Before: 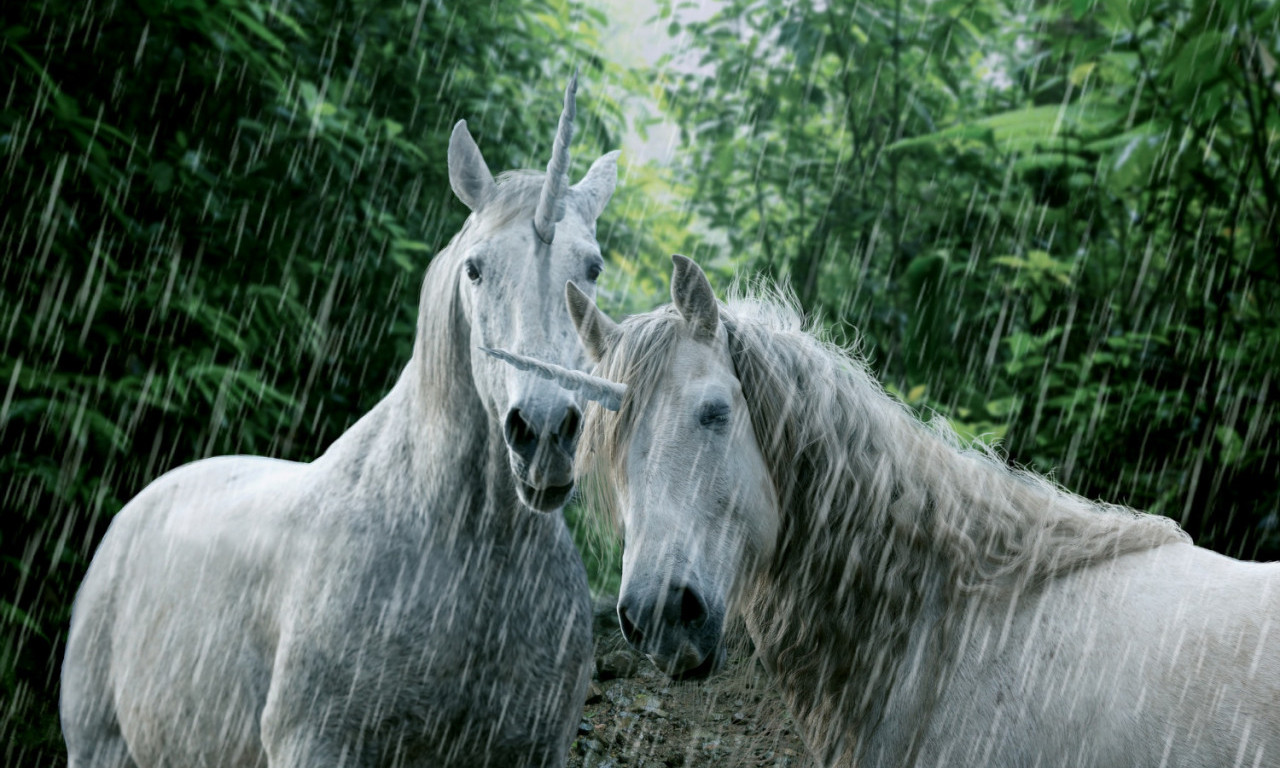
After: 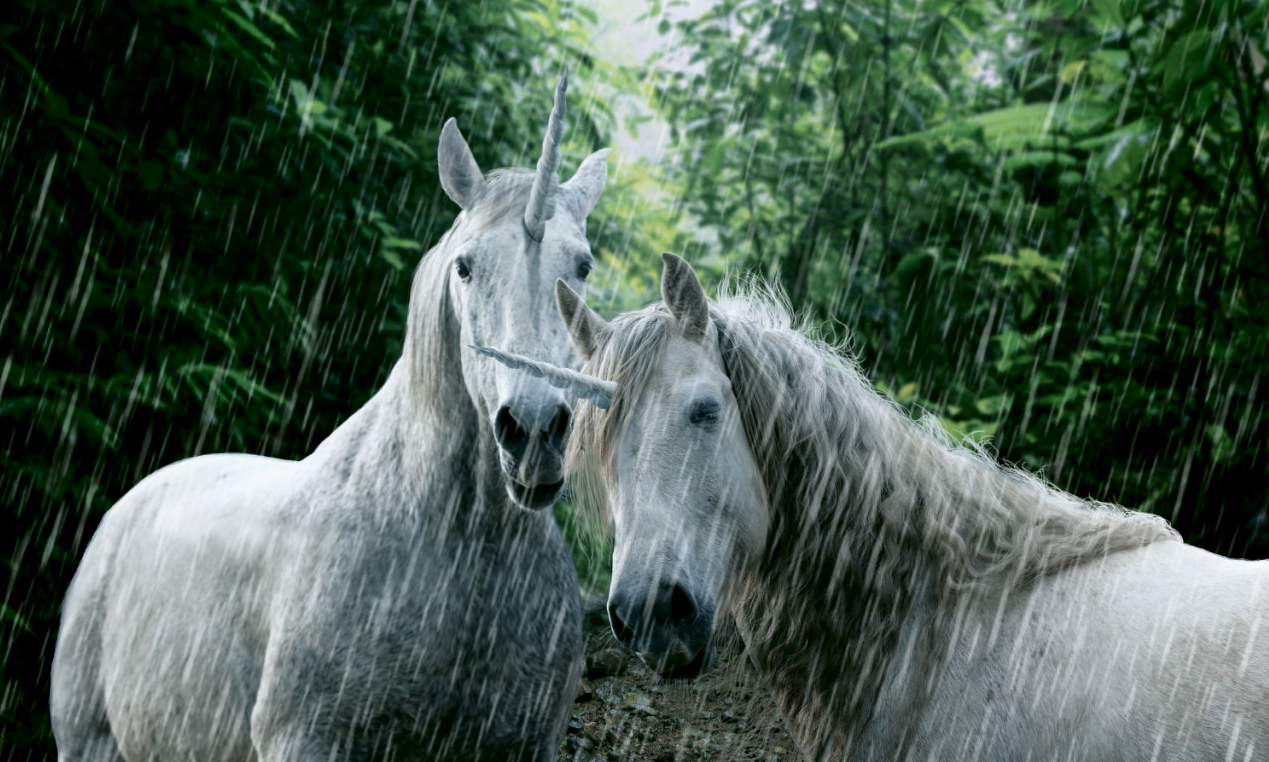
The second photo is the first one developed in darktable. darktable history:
shadows and highlights: shadows -63.28, white point adjustment -5.3, highlights 59.88
crop and rotate: left 0.805%, top 0.386%, bottom 0.346%
base curve: preserve colors none
